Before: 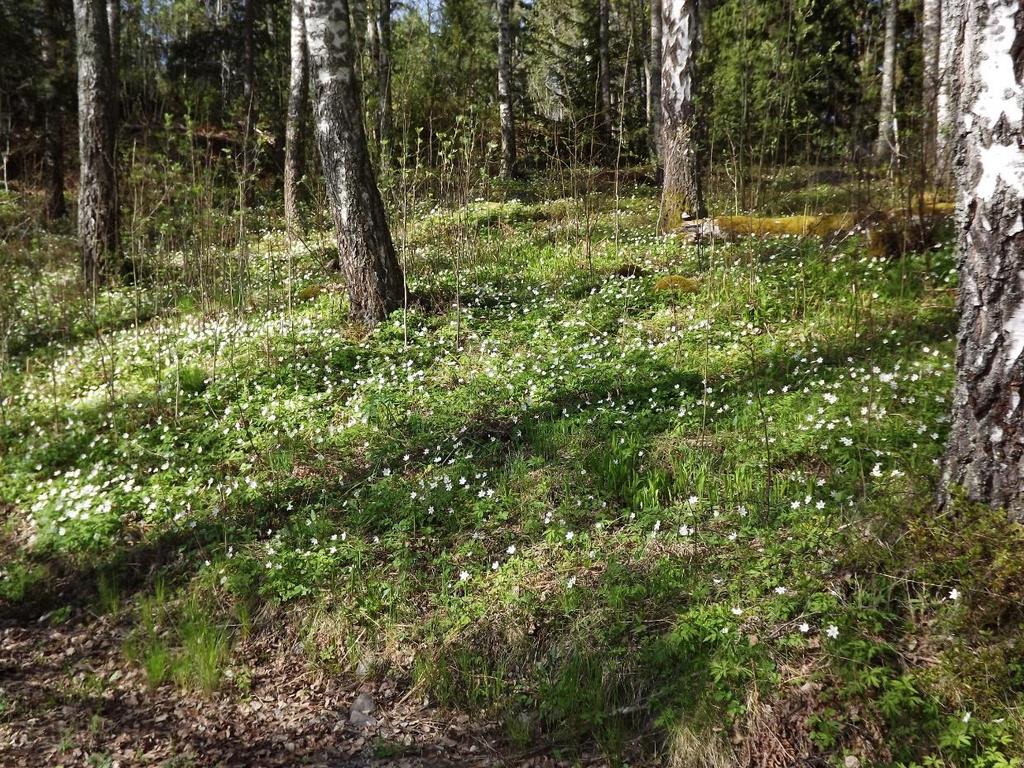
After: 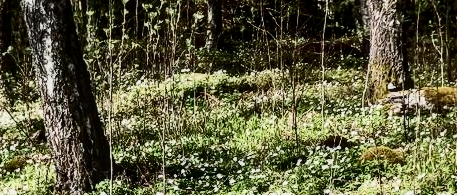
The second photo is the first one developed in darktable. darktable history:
filmic rgb: black relative exposure -7.65 EV, white relative exposure 4.56 EV, hardness 3.61
crop: left 28.772%, top 16.849%, right 26.585%, bottom 57.639%
local contrast: on, module defaults
contrast brightness saturation: contrast 0.51, saturation -0.093
